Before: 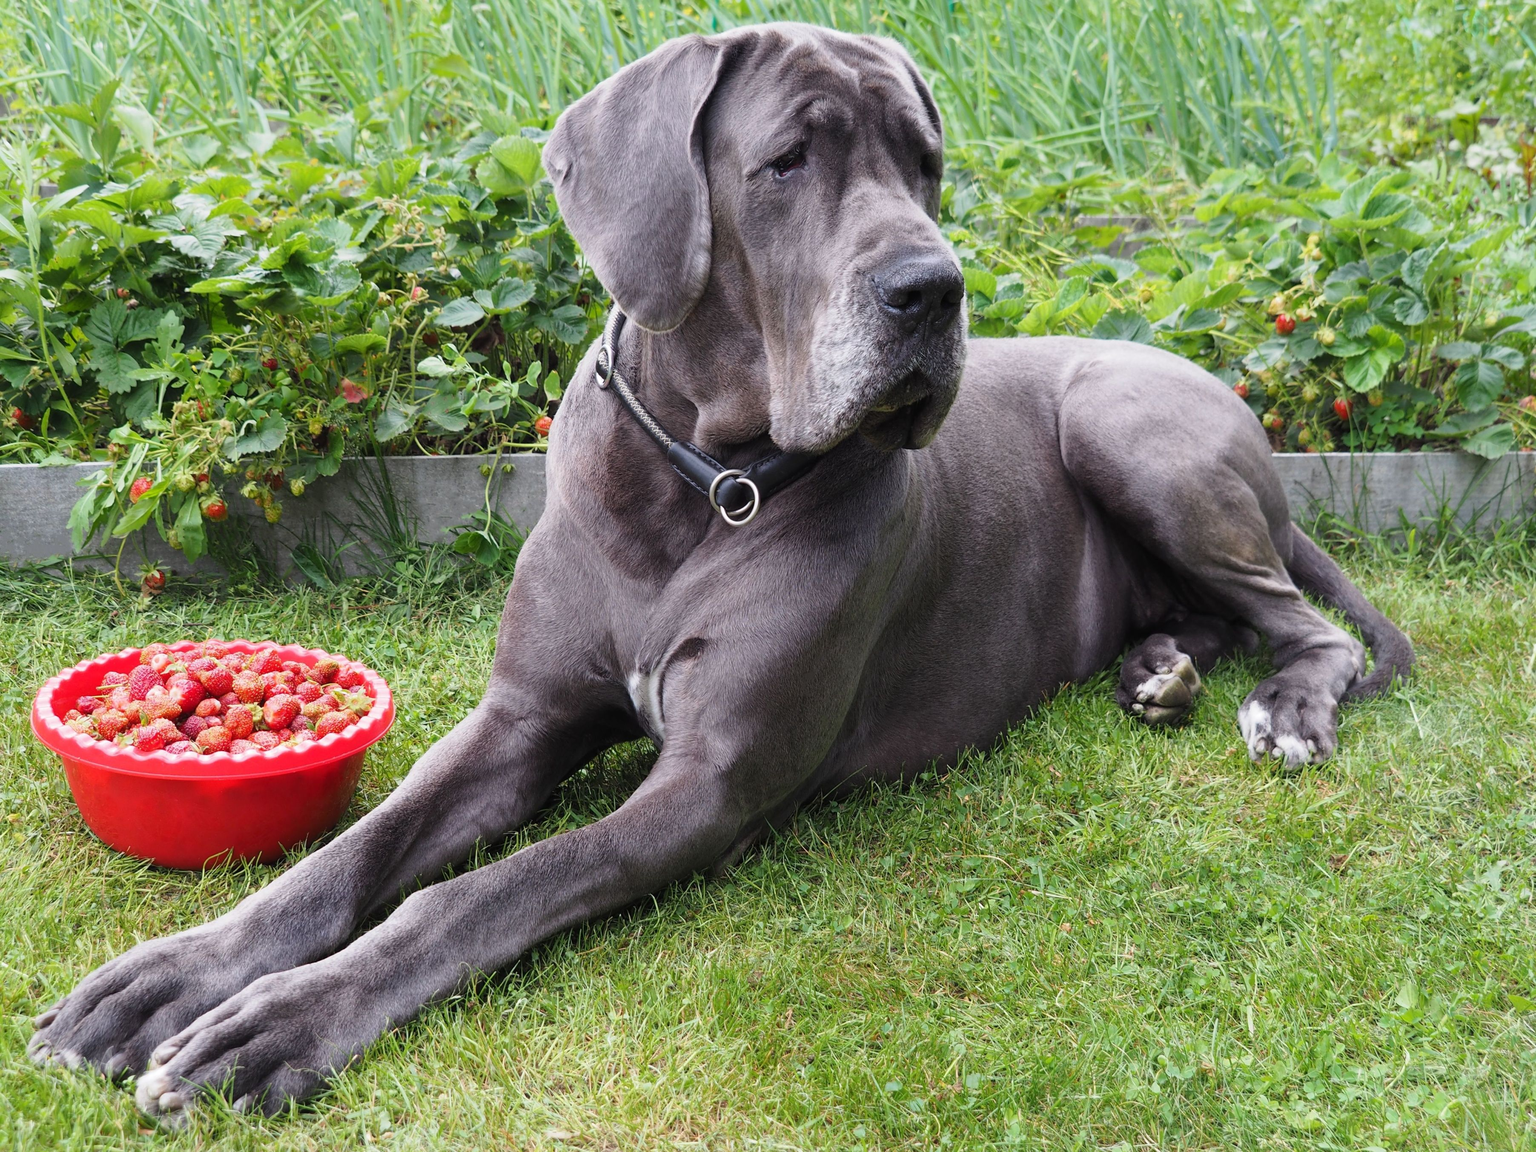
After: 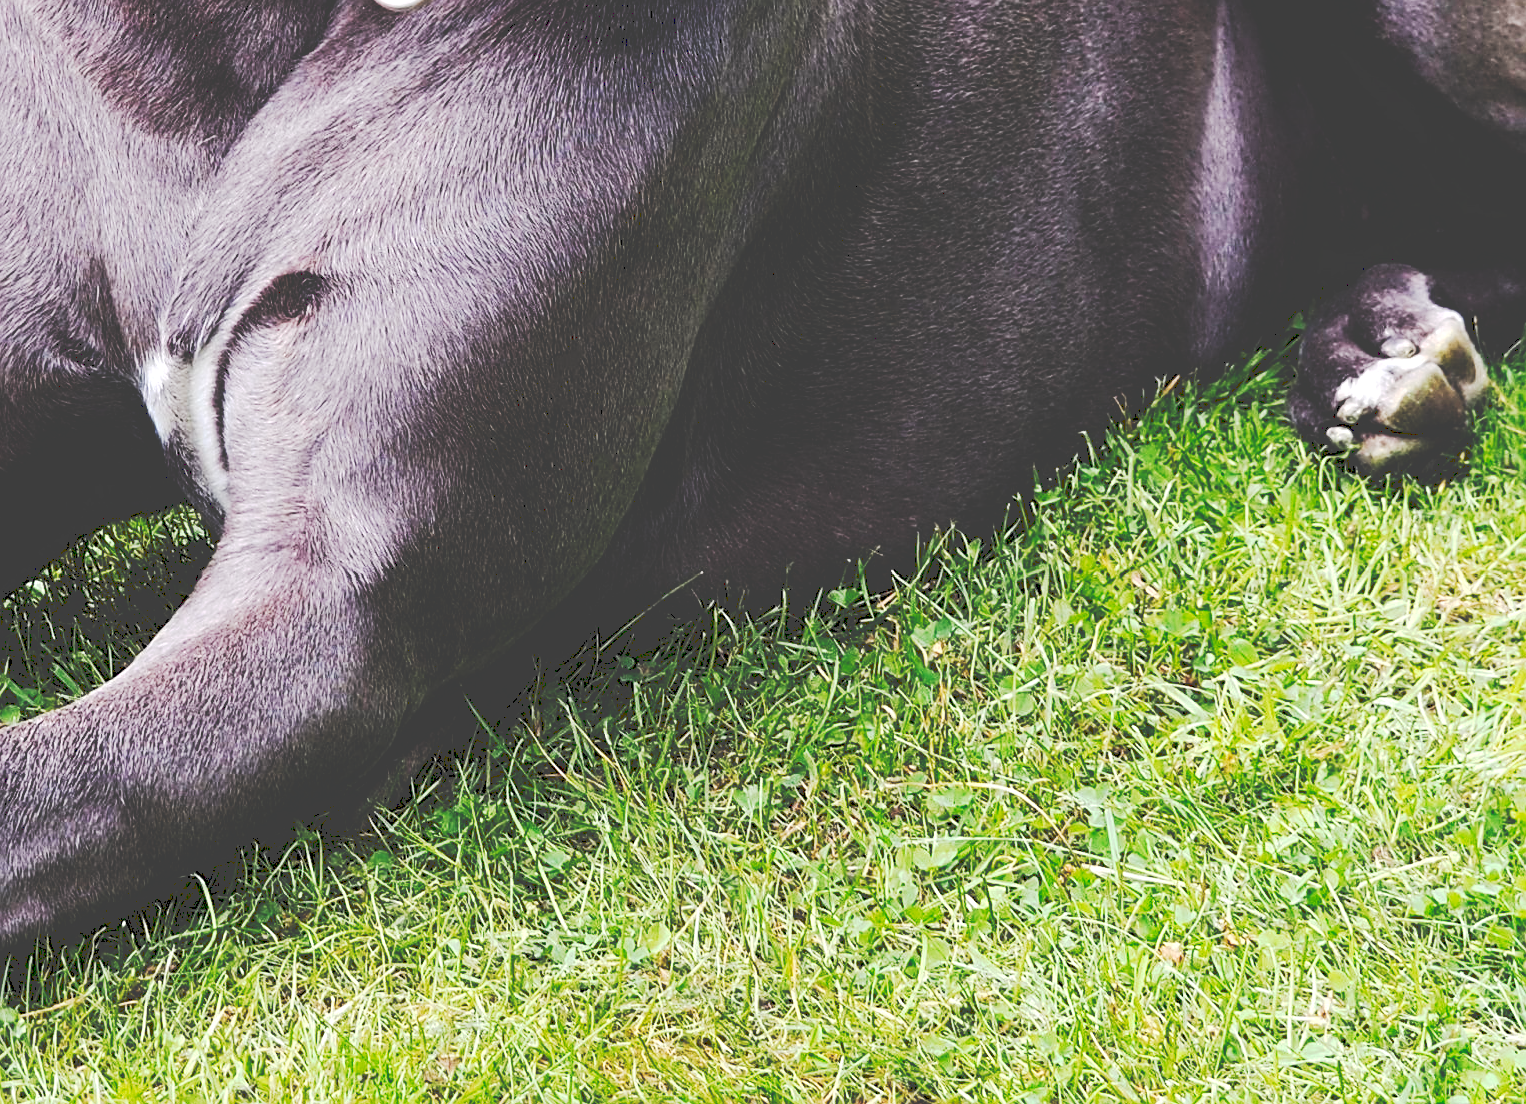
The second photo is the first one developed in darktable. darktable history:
crop: left 36.946%, top 45.323%, right 20.737%, bottom 13.845%
exposure: black level correction 0.001, exposure 0.498 EV, compensate exposure bias true, compensate highlight preservation false
tone curve: curves: ch0 [(0, 0) (0.003, 0.26) (0.011, 0.26) (0.025, 0.26) (0.044, 0.257) (0.069, 0.257) (0.1, 0.257) (0.136, 0.255) (0.177, 0.258) (0.224, 0.272) (0.277, 0.294) (0.335, 0.346) (0.399, 0.422) (0.468, 0.536) (0.543, 0.657) (0.623, 0.757) (0.709, 0.823) (0.801, 0.872) (0.898, 0.92) (1, 1)], preserve colors none
sharpen: on, module defaults
